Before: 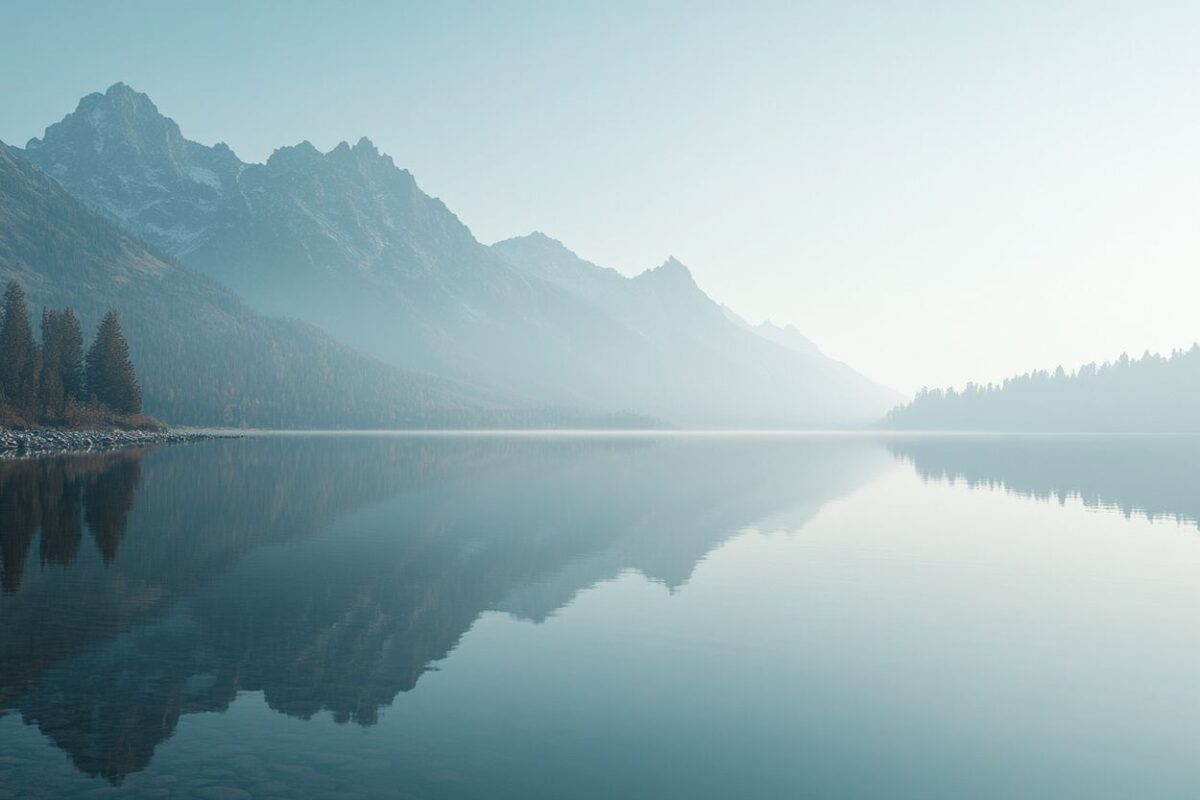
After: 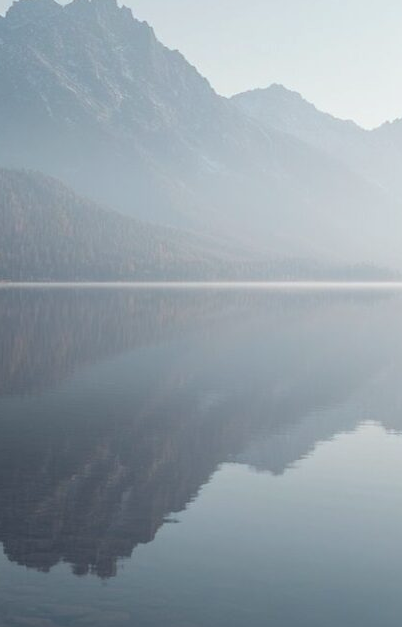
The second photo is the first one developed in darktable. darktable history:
white balance: emerald 1
crop and rotate: left 21.77%, top 18.528%, right 44.676%, bottom 2.997%
rgb levels: mode RGB, independent channels, levels [[0, 0.474, 1], [0, 0.5, 1], [0, 0.5, 1]]
